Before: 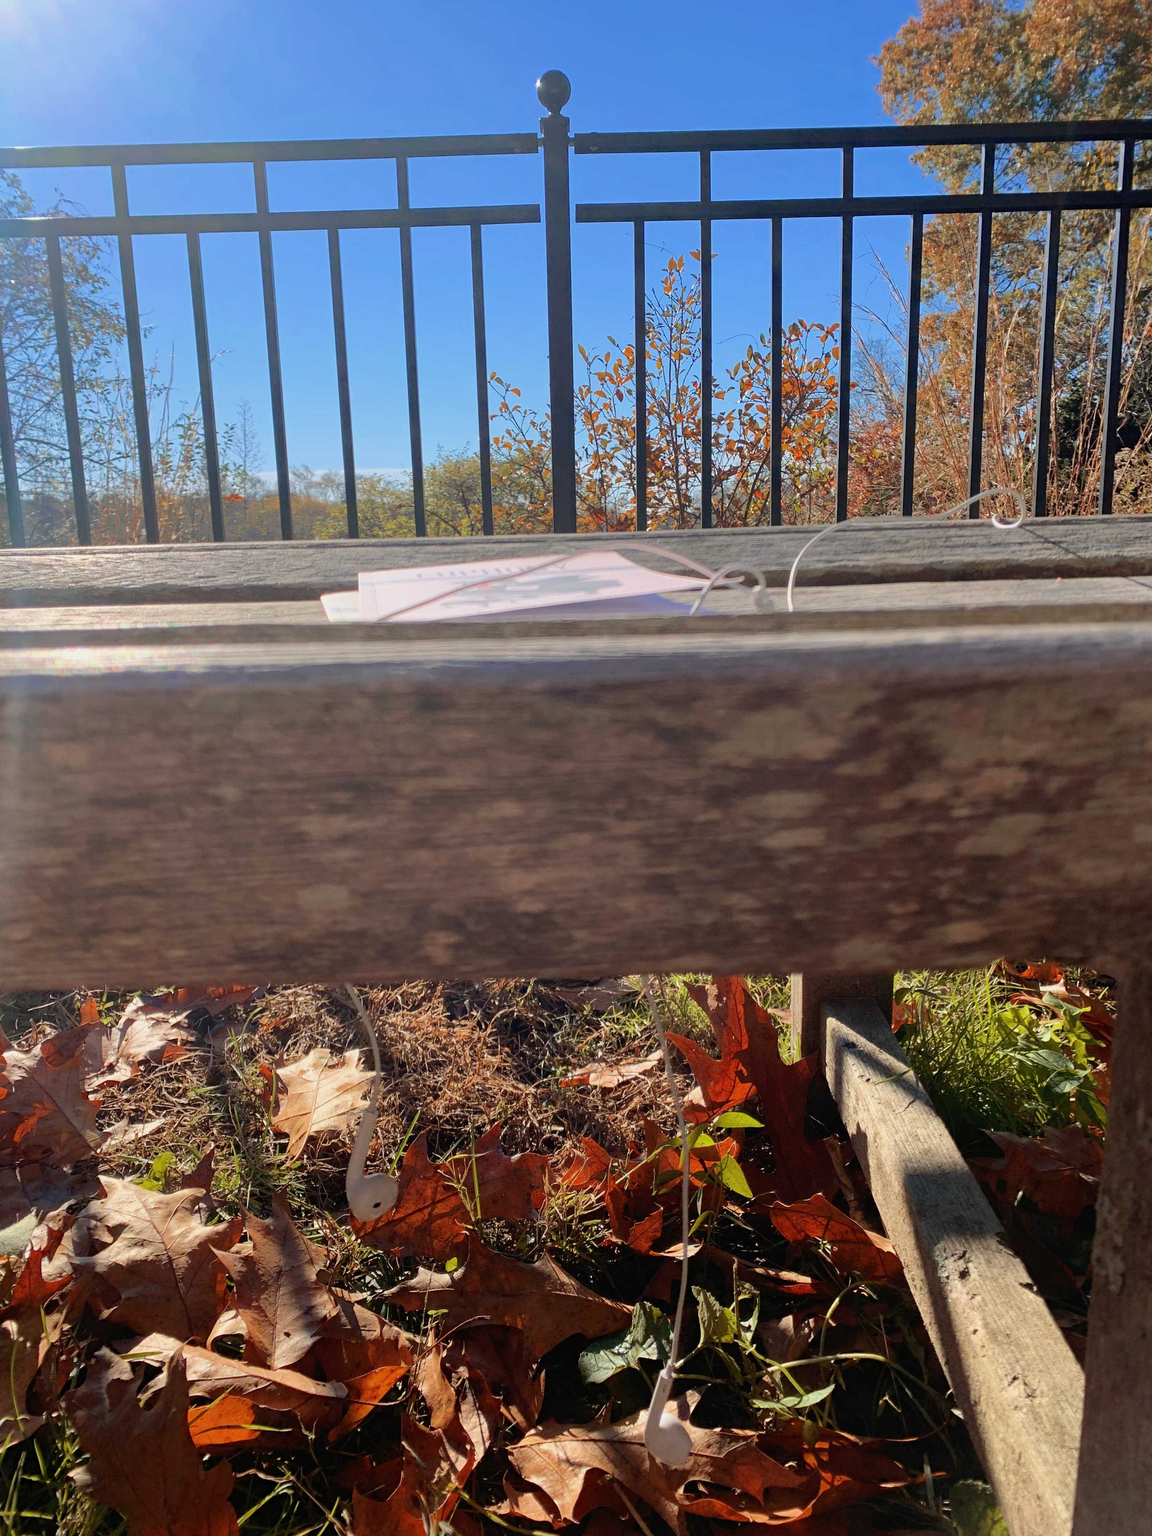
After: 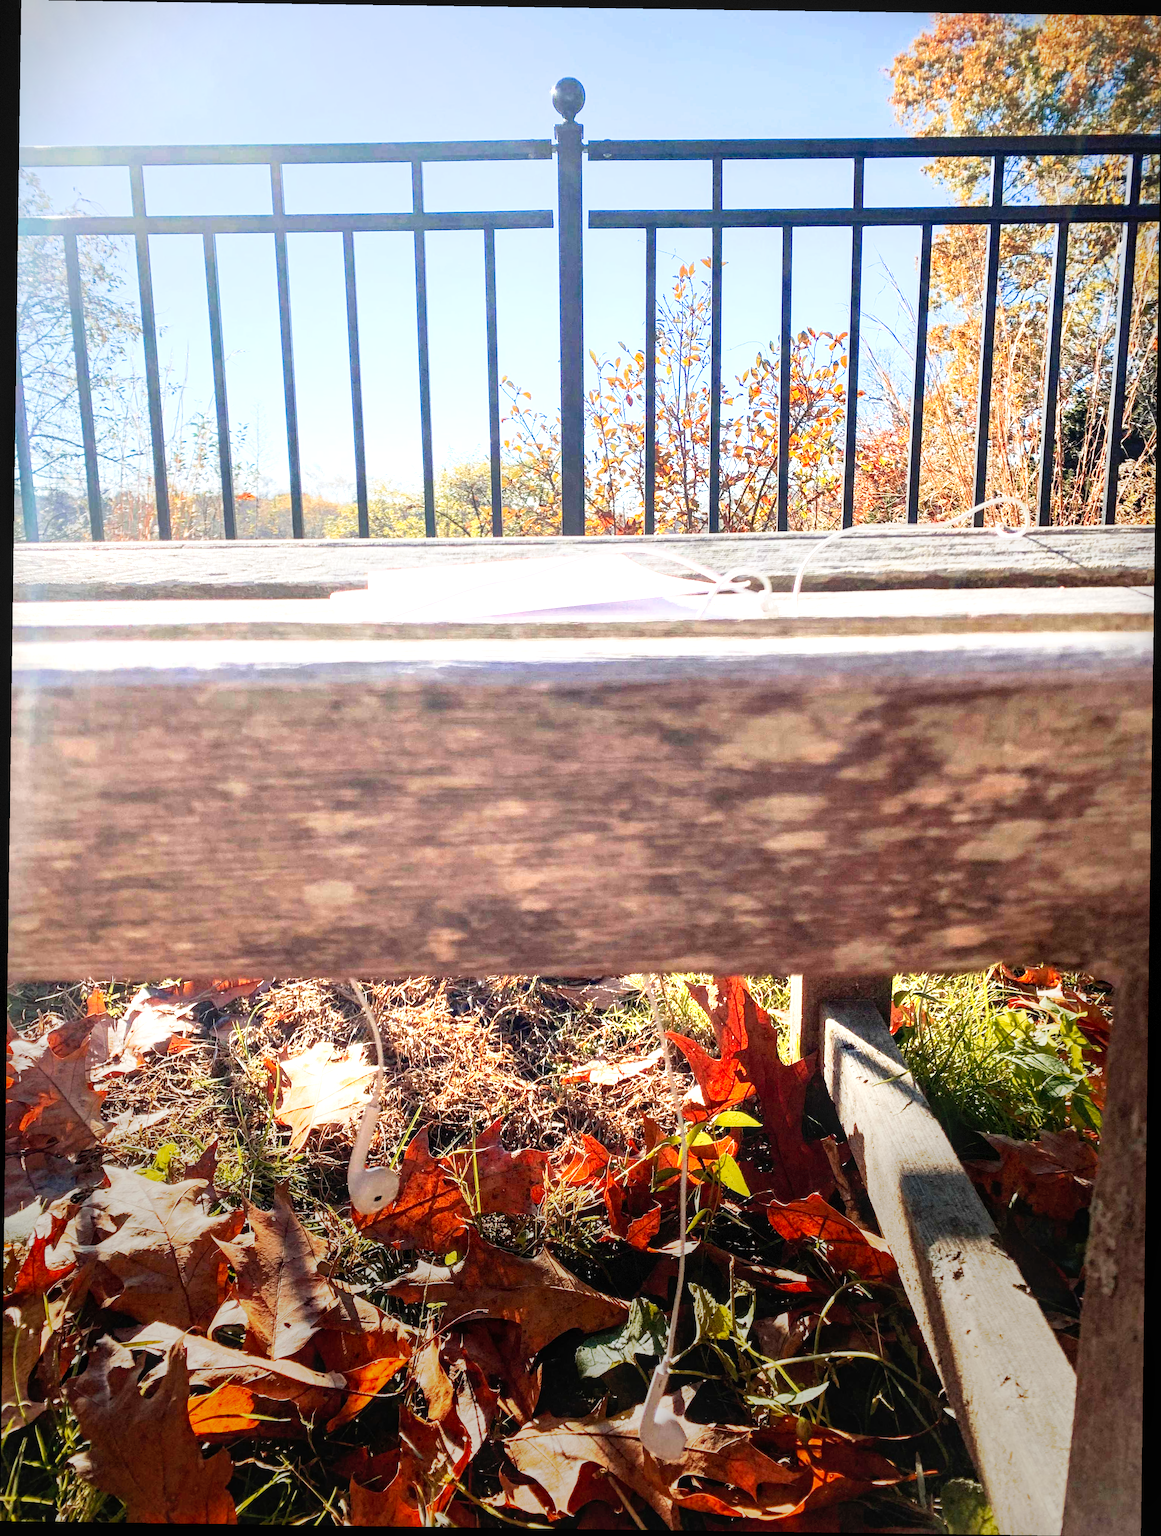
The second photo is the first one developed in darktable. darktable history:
vignetting: fall-off start 68.33%, fall-off radius 30%, saturation 0.042, center (-0.066, -0.311), width/height ratio 0.992, shape 0.85, dithering 8-bit output
rotate and perspective: rotation 0.8°, automatic cropping off
local contrast: on, module defaults
exposure: black level correction 0, exposure 1.675 EV, compensate exposure bias true, compensate highlight preservation false
tone curve: curves: ch0 [(0, 0) (0.003, 0.001) (0.011, 0.005) (0.025, 0.011) (0.044, 0.02) (0.069, 0.031) (0.1, 0.045) (0.136, 0.077) (0.177, 0.124) (0.224, 0.181) (0.277, 0.245) (0.335, 0.316) (0.399, 0.393) (0.468, 0.477) (0.543, 0.568) (0.623, 0.666) (0.709, 0.771) (0.801, 0.871) (0.898, 0.965) (1, 1)], preserve colors none
